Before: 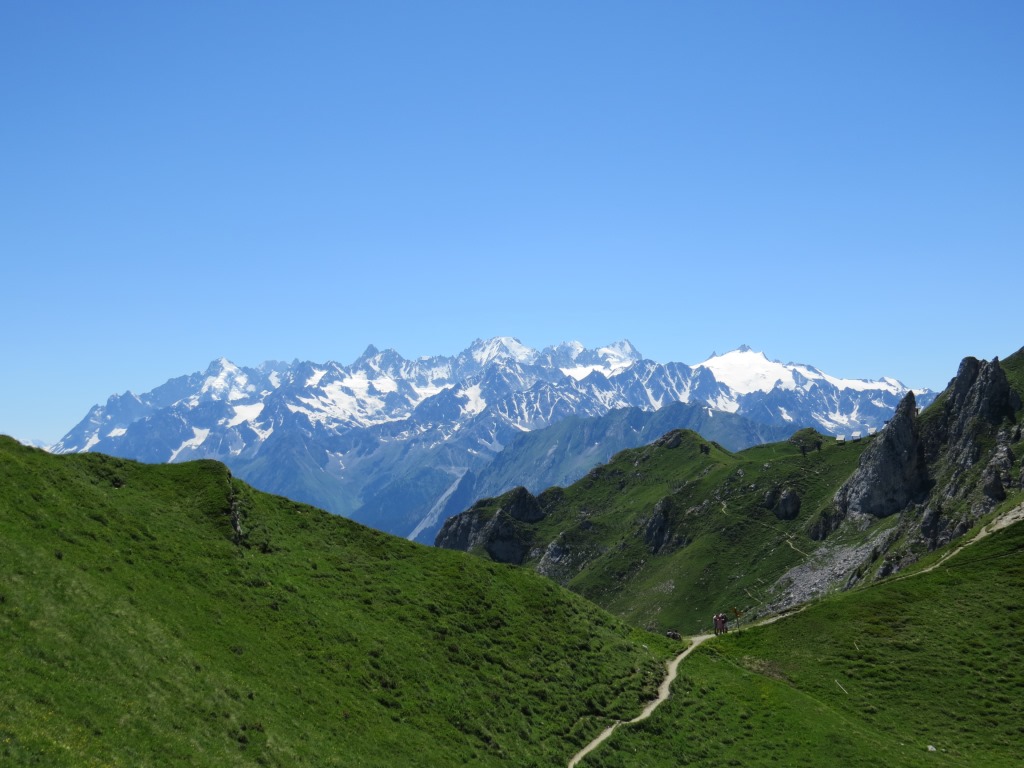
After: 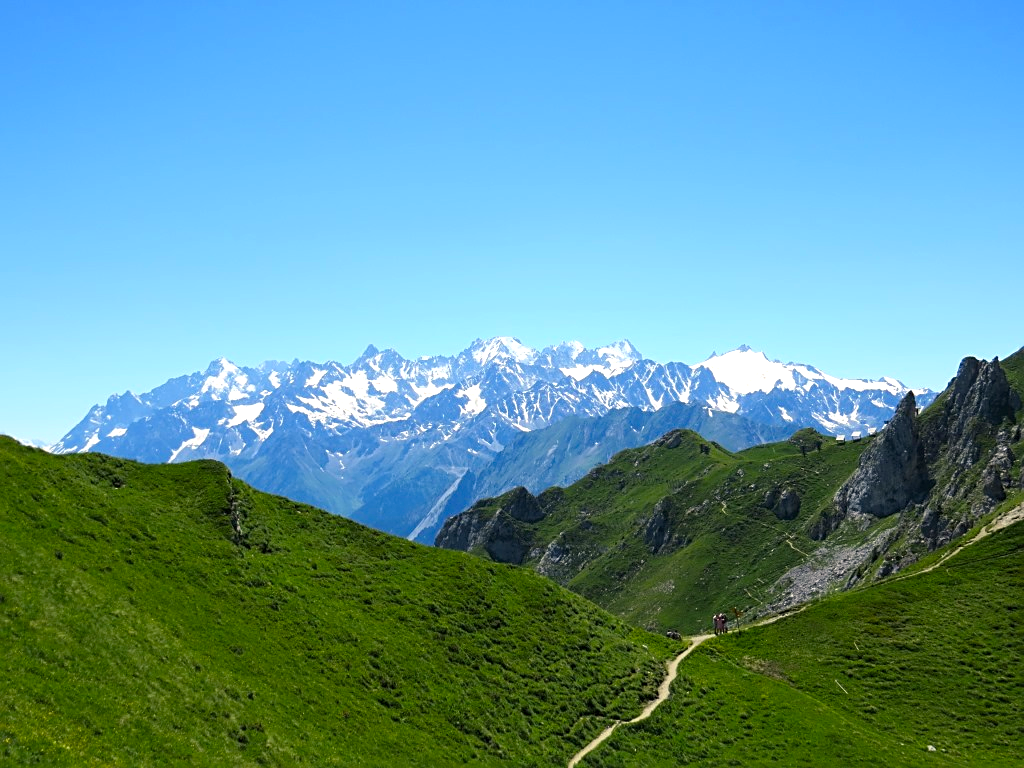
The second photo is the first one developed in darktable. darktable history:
sharpen: on, module defaults
exposure: black level correction 0.001, exposure 0.498 EV, compensate exposure bias true, compensate highlight preservation false
color balance rgb: shadows lift › chroma 0.848%, shadows lift › hue 114.95°, highlights gain › chroma 2.028%, highlights gain › hue 73°, perceptual saturation grading › global saturation 29.861%
